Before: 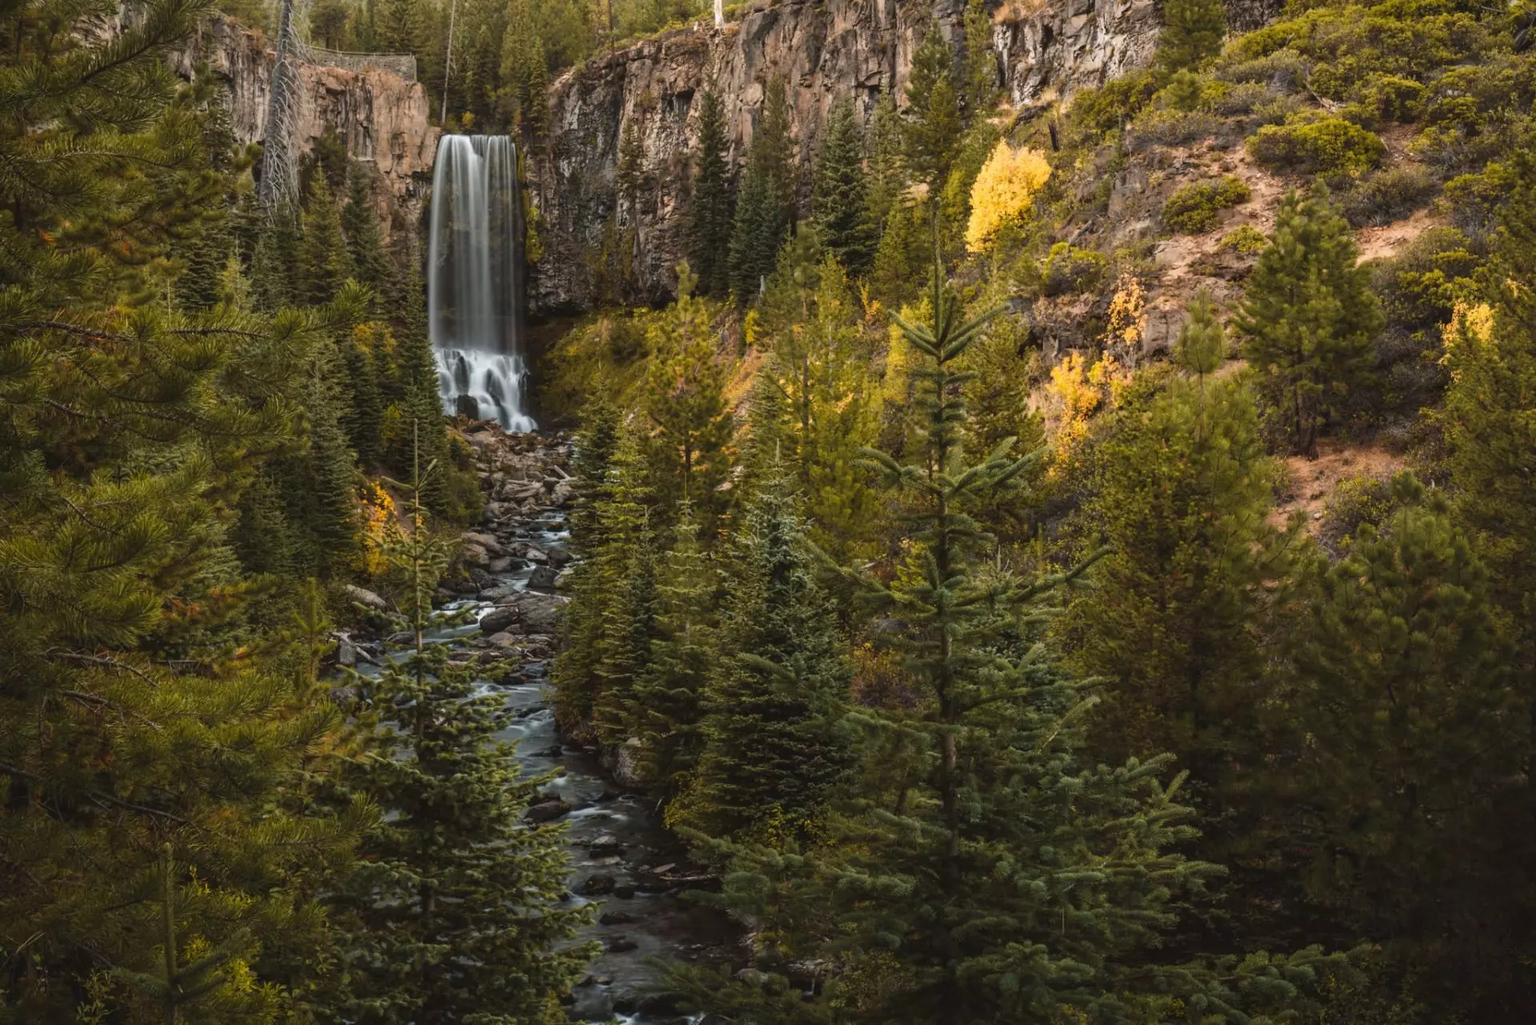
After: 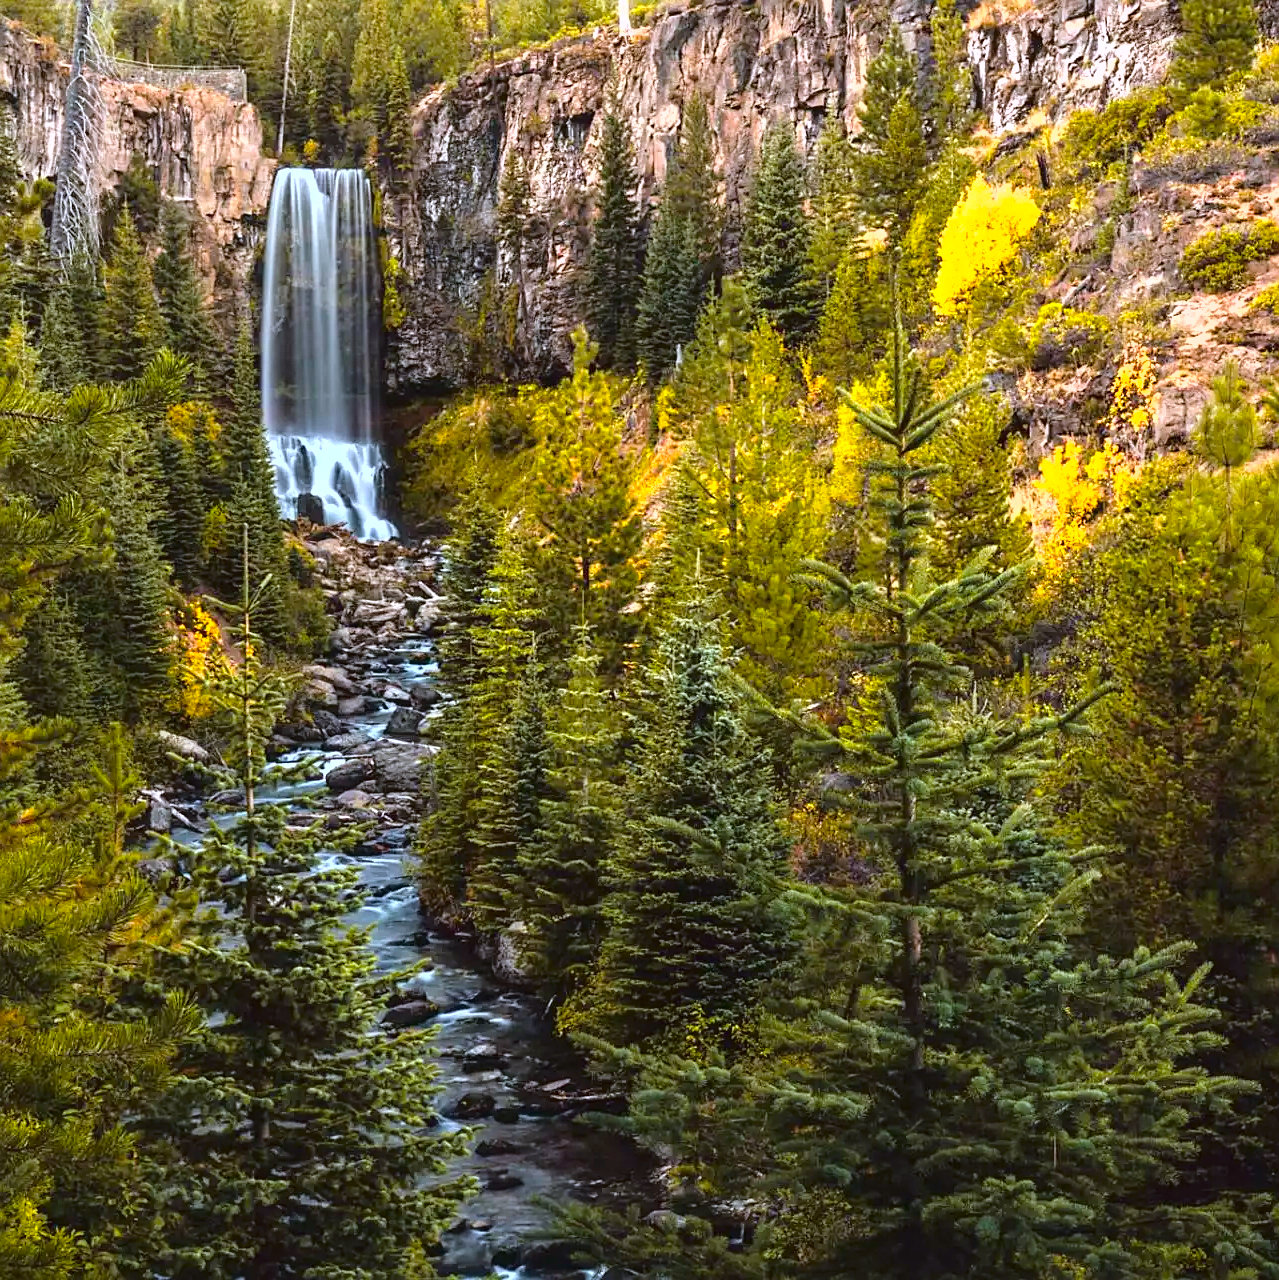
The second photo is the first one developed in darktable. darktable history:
sharpen: on, module defaults
crop and rotate: left 14.292%, right 19.041%
fill light: exposure -2 EV, width 8.6
color correction: highlights a* -0.182, highlights b* -0.124
color calibration: illuminant as shot in camera, x 0.37, y 0.382, temperature 4313.32 K
exposure: black level correction 0, exposure 1.1 EV, compensate exposure bias true, compensate highlight preservation false
color balance rgb: linear chroma grading › global chroma 15%, perceptual saturation grading › global saturation 30%
